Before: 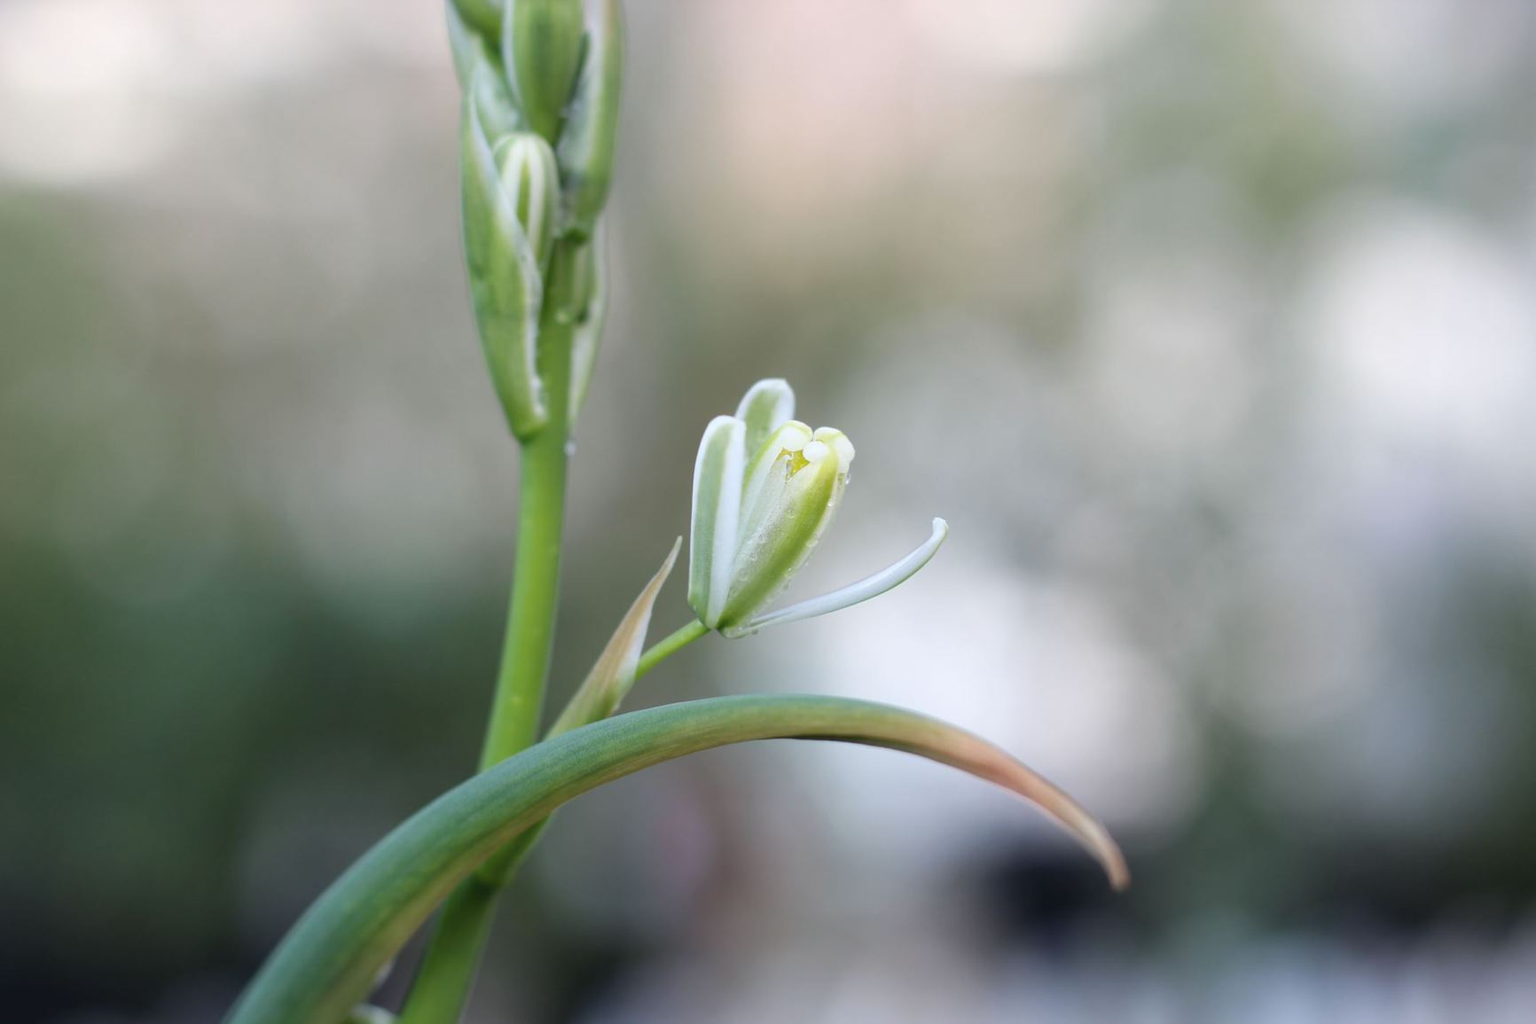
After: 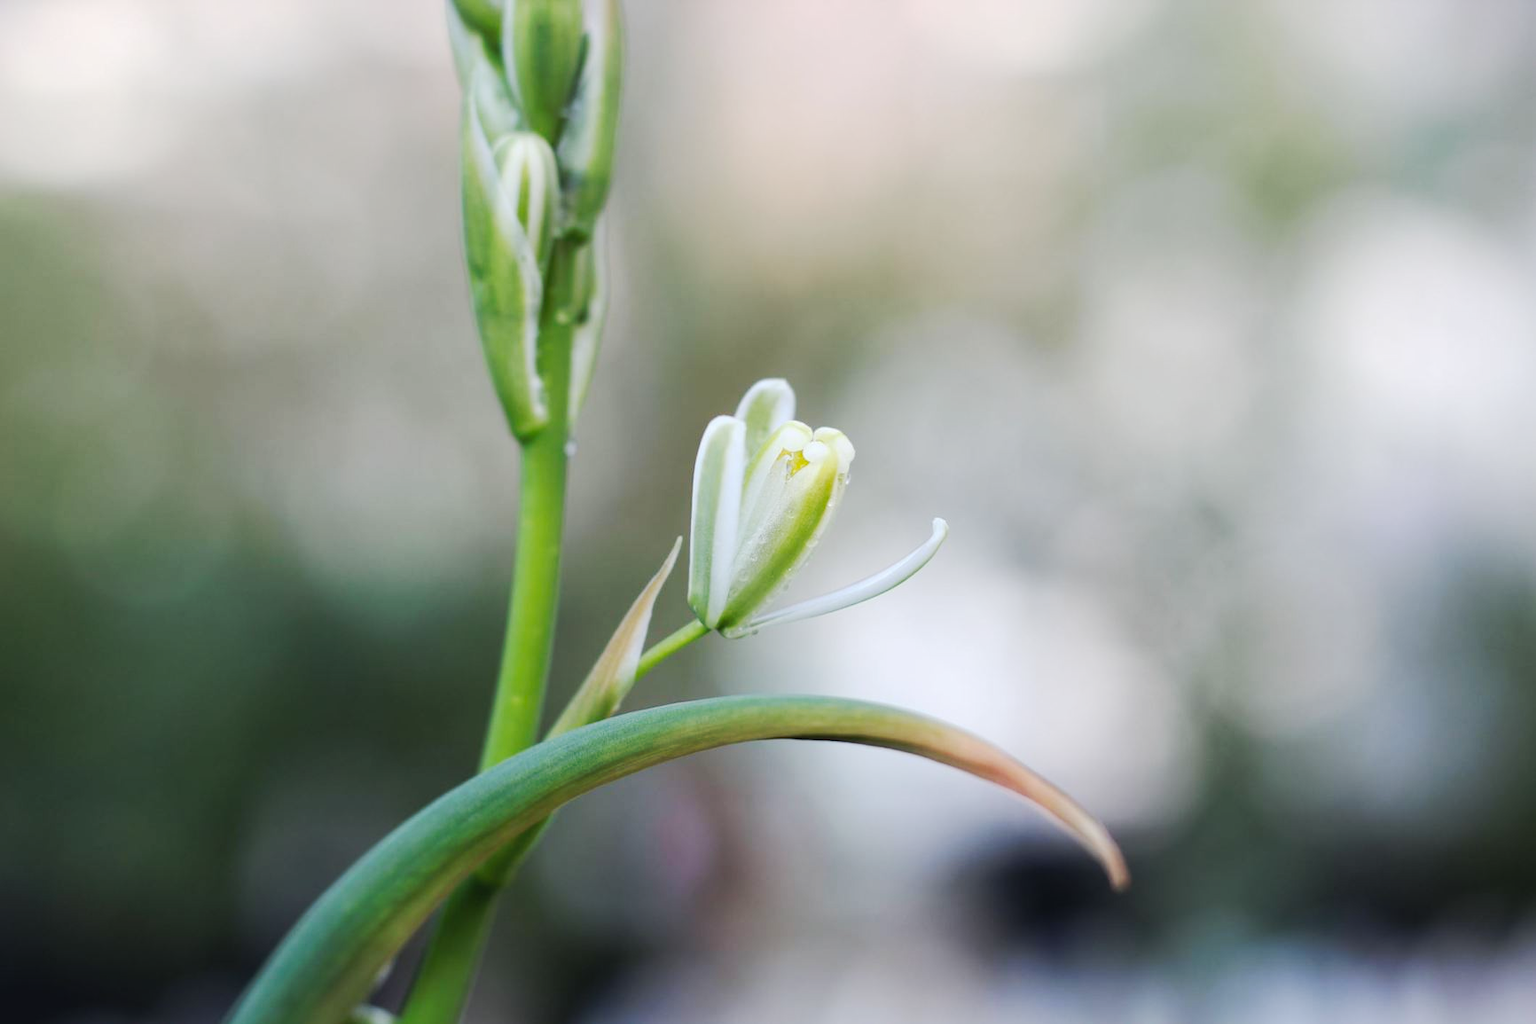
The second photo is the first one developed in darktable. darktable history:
tone curve: curves: ch0 [(0, 0) (0.003, 0.005) (0.011, 0.011) (0.025, 0.022) (0.044, 0.035) (0.069, 0.051) (0.1, 0.073) (0.136, 0.106) (0.177, 0.147) (0.224, 0.195) (0.277, 0.253) (0.335, 0.315) (0.399, 0.388) (0.468, 0.488) (0.543, 0.586) (0.623, 0.685) (0.709, 0.764) (0.801, 0.838) (0.898, 0.908) (1, 1)], preserve colors none
